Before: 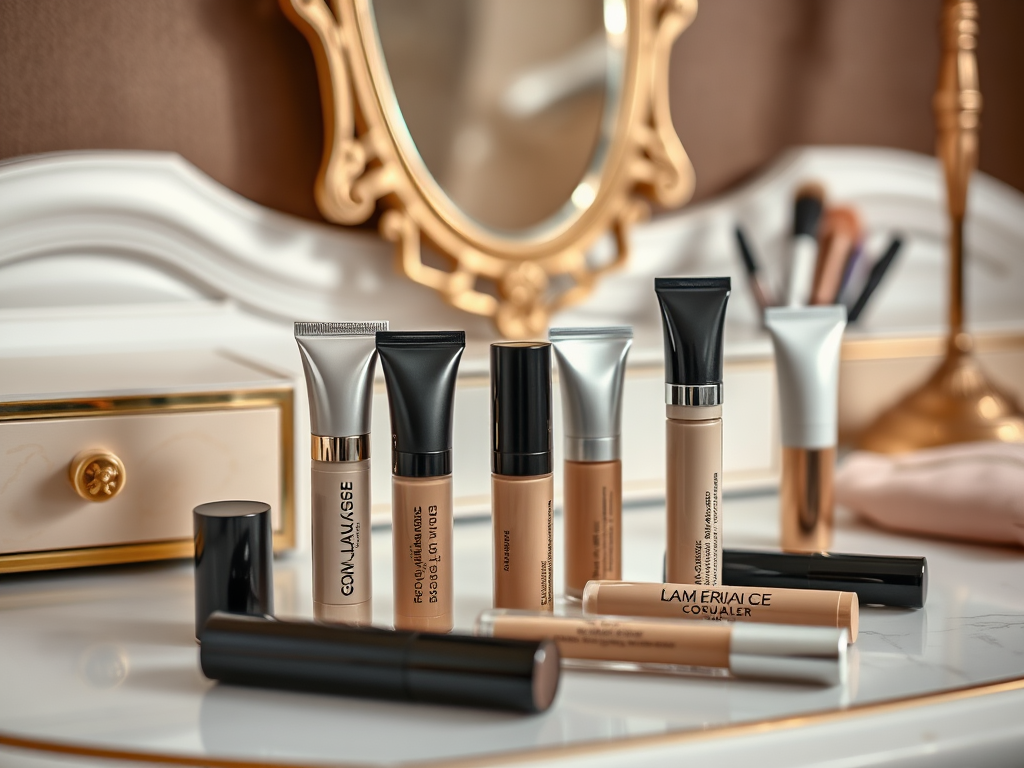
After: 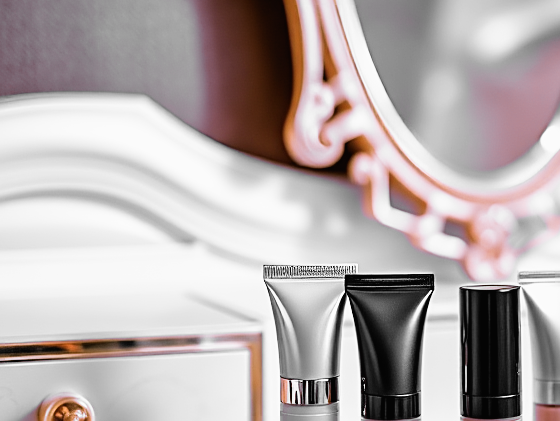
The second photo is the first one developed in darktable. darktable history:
crop and rotate: left 3.047%, top 7.509%, right 42.236%, bottom 37.598%
sharpen: on, module defaults
contrast brightness saturation: contrast -0.02, brightness -0.01, saturation 0.03
filmic rgb: black relative exposure -5 EV, white relative exposure 3.5 EV, hardness 3.19, contrast 1.3, highlights saturation mix -50%
white balance: red 0.98, blue 1.61
exposure: black level correction 0, exposure 0.9 EV, compensate highlight preservation false
color zones: curves: ch0 [(0, 0.447) (0.184, 0.543) (0.323, 0.476) (0.429, 0.445) (0.571, 0.443) (0.714, 0.451) (0.857, 0.452) (1, 0.447)]; ch1 [(0, 0.464) (0.176, 0.46) (0.287, 0.177) (0.429, 0.002) (0.571, 0) (0.714, 0) (0.857, 0) (1, 0.464)], mix 20%
